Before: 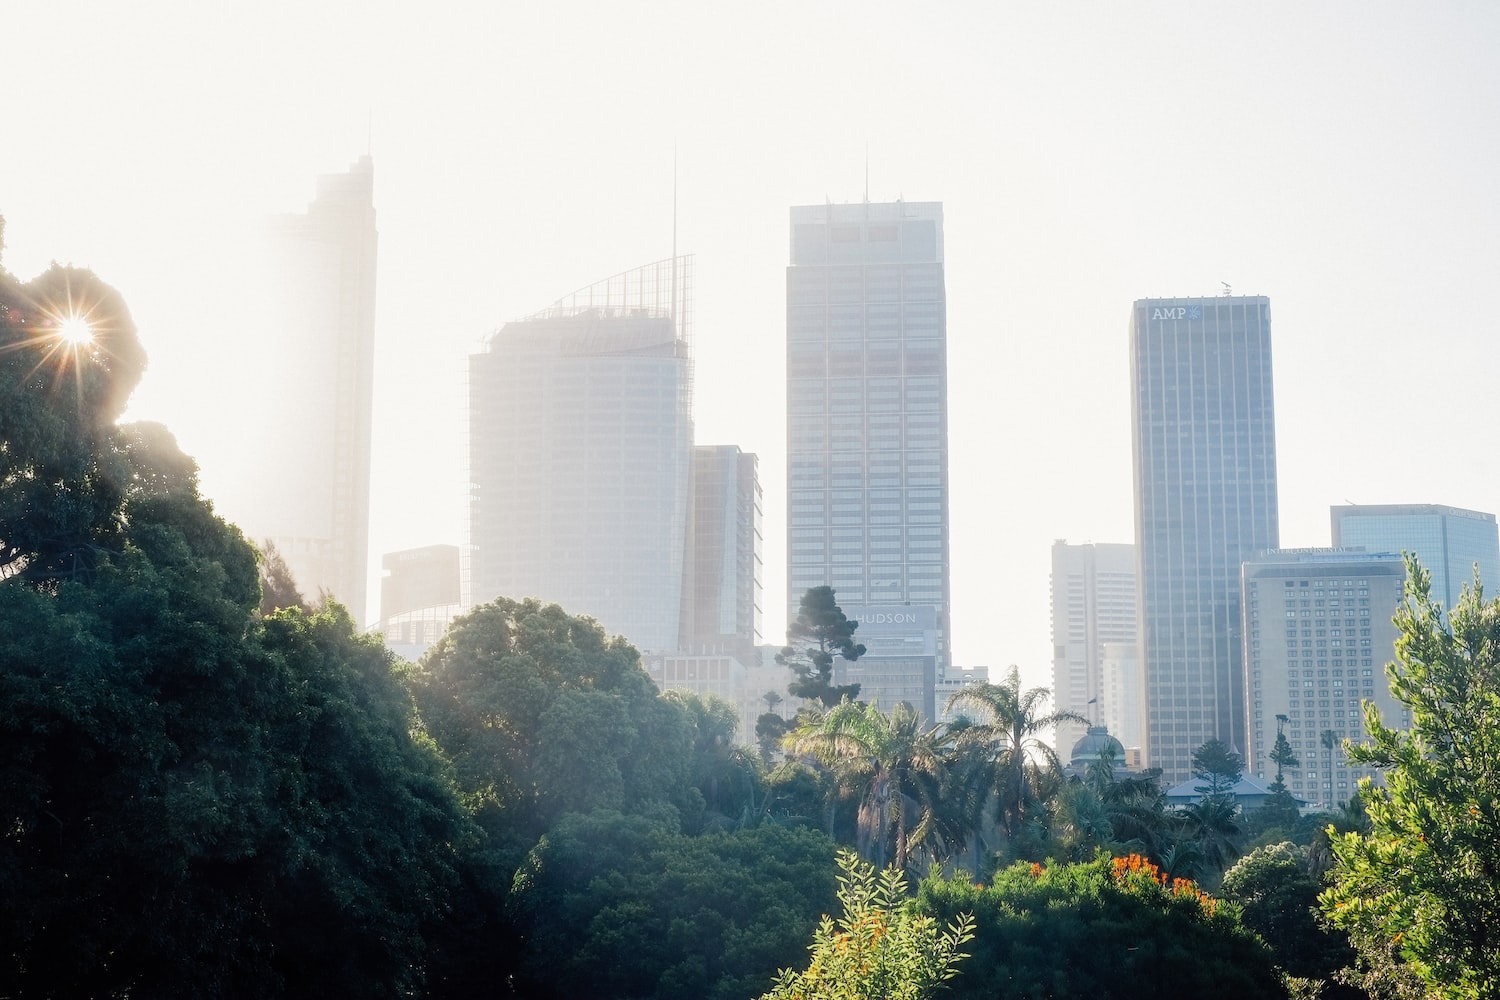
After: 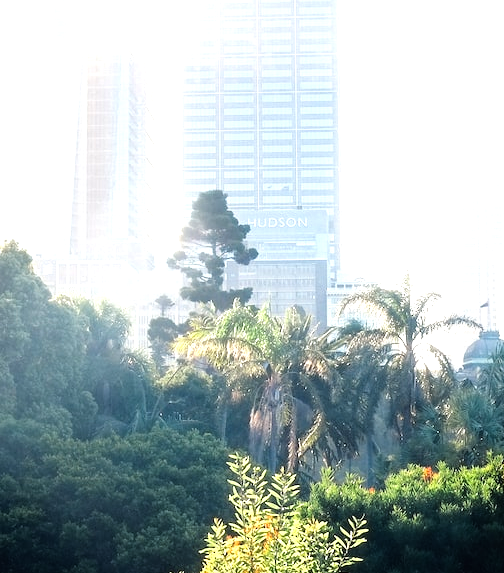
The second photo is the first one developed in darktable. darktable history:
tone equalizer: -8 EV -1.09 EV, -7 EV -1.05 EV, -6 EV -0.873 EV, -5 EV -0.604 EV, -3 EV 0.596 EV, -2 EV 0.876 EV, -1 EV 0.999 EV, +0 EV 1.08 EV
crop: left 40.575%, top 39.619%, right 25.728%, bottom 3.04%
